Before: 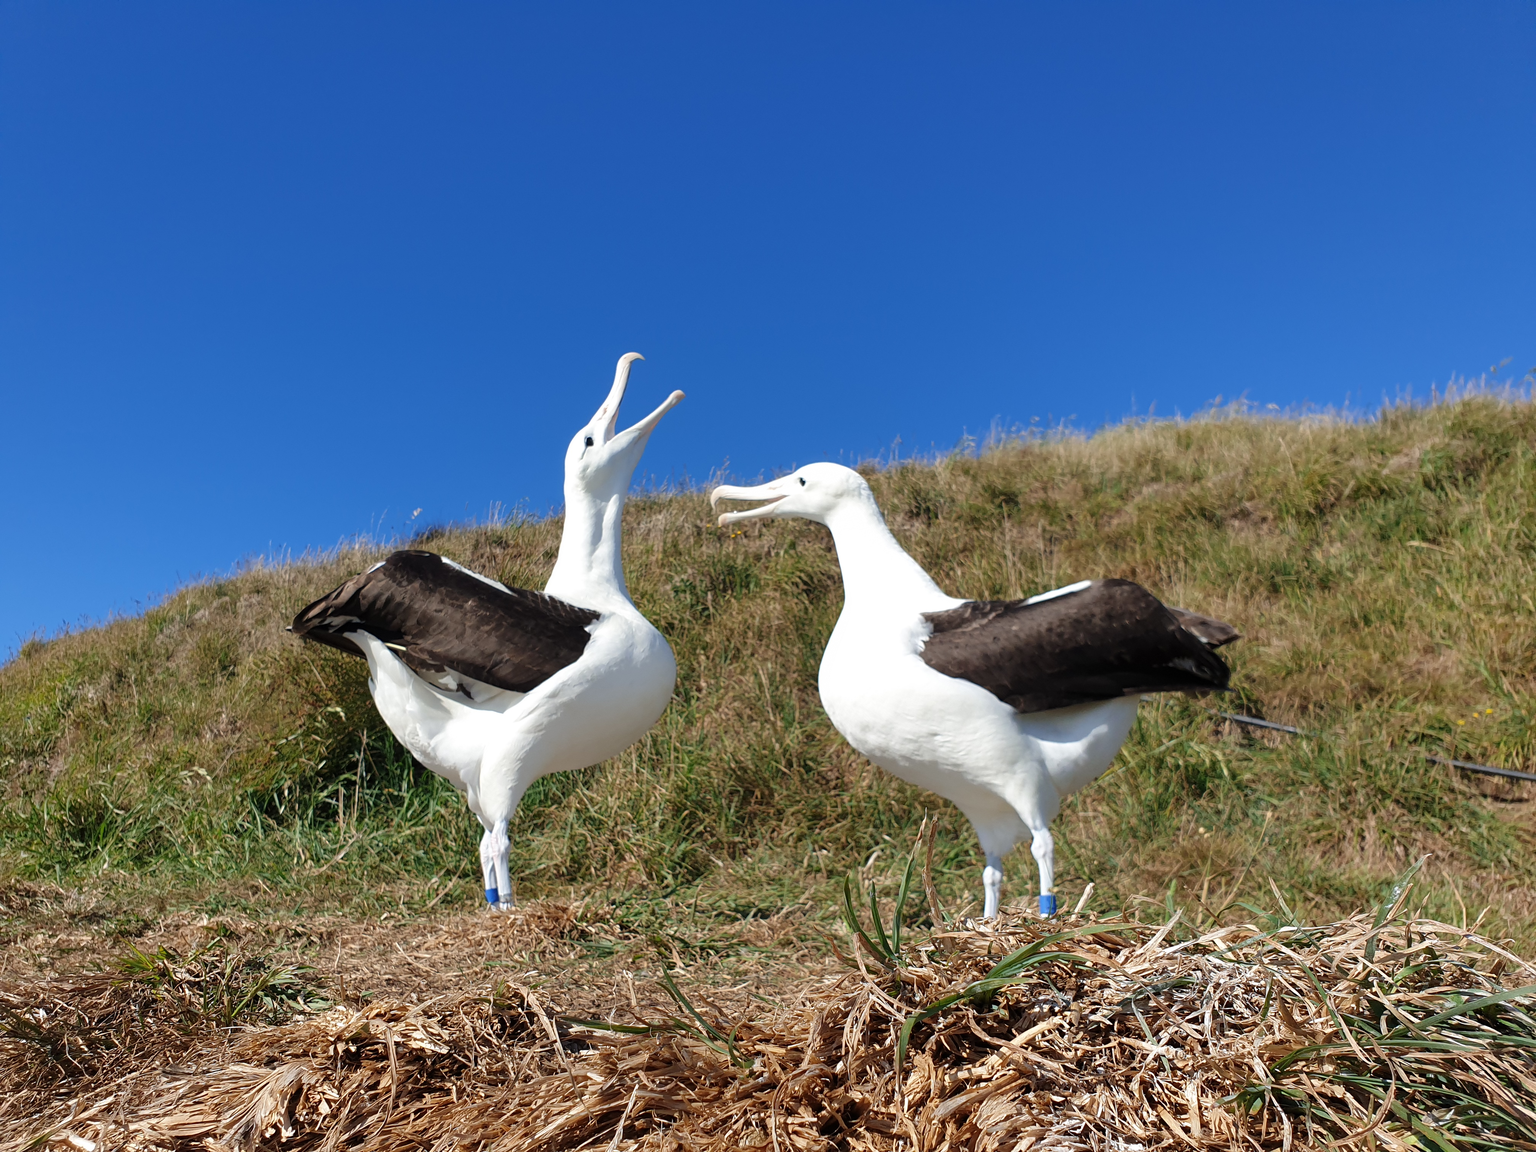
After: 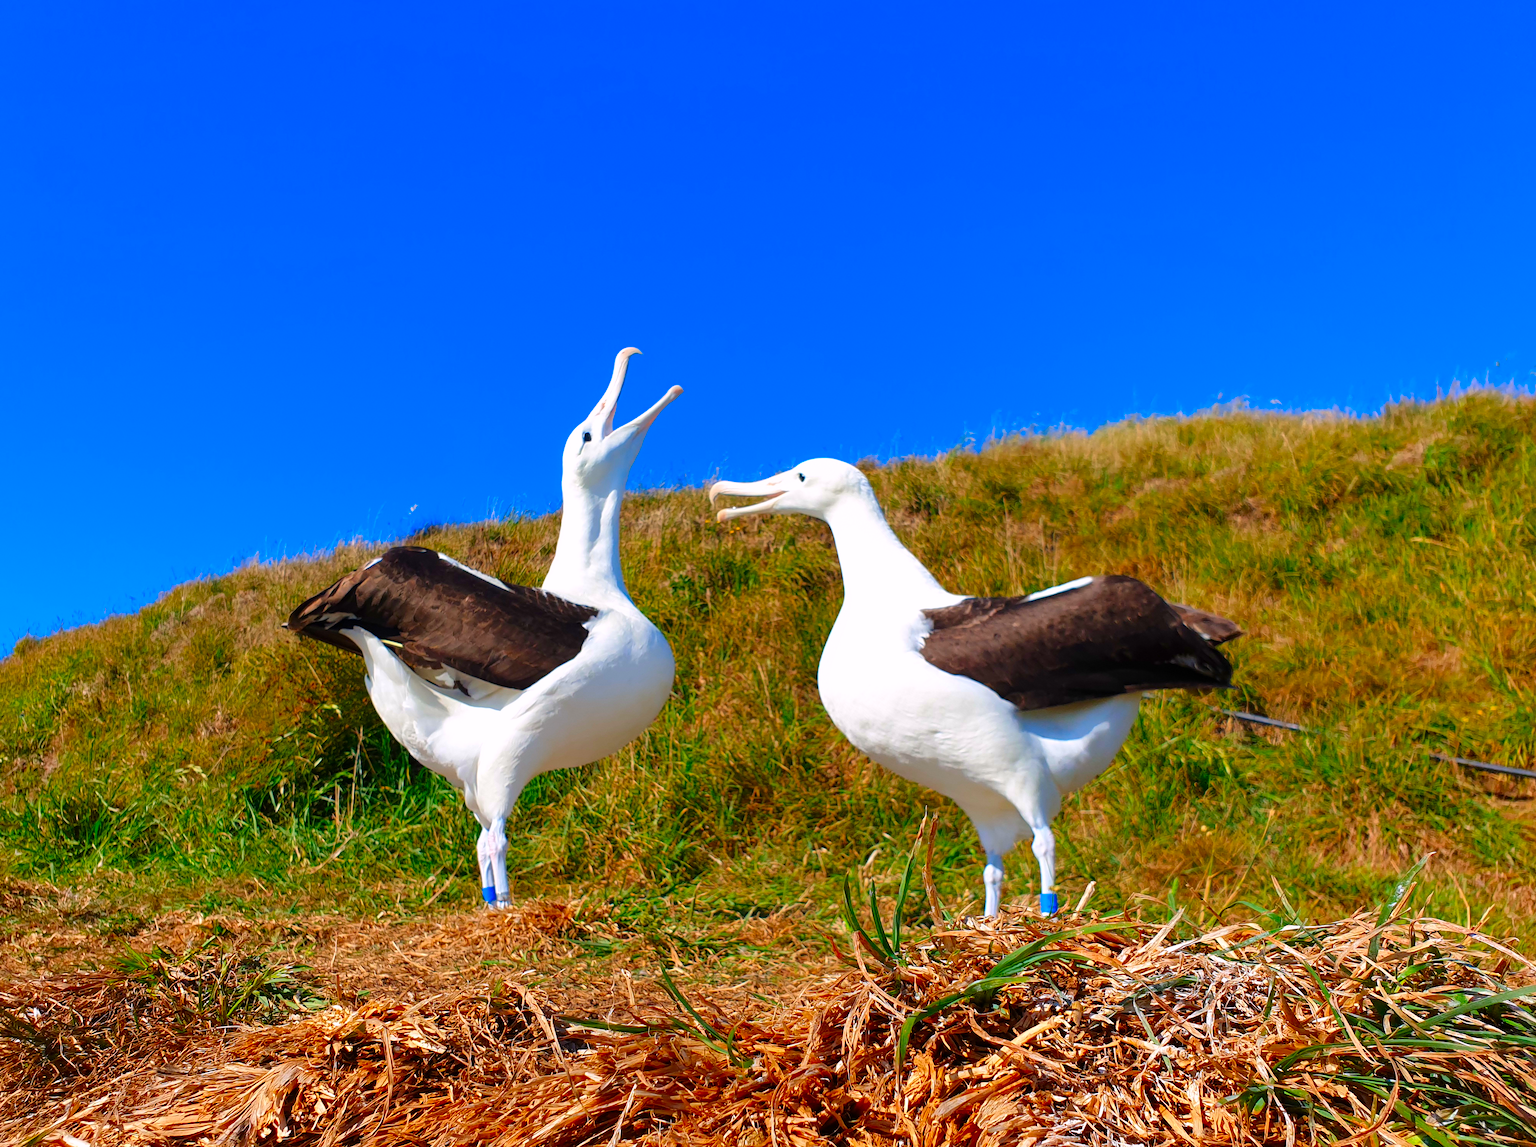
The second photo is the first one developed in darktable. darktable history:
color correction: highlights a* 1.59, highlights b* -1.63, saturation 2.46
crop: left 0.444%, top 0.698%, right 0.239%, bottom 0.376%
